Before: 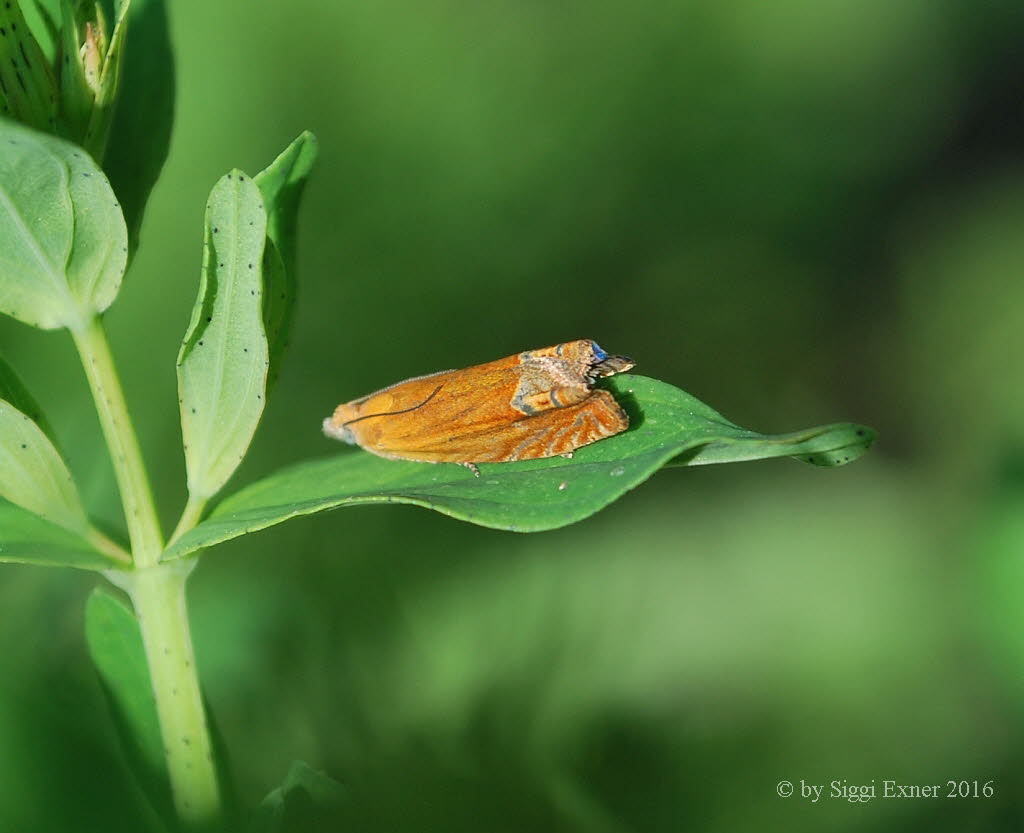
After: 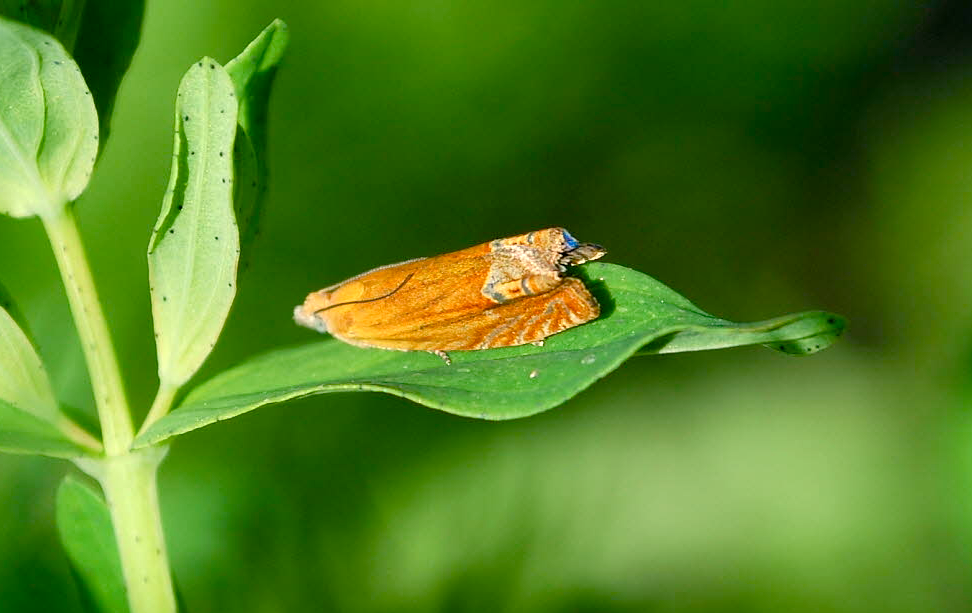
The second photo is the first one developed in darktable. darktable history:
crop and rotate: left 2.906%, top 13.592%, right 2.147%, bottom 12.725%
tone equalizer: -8 EV -0.389 EV, -7 EV -0.427 EV, -6 EV -0.365 EV, -5 EV -0.216 EV, -3 EV 0.243 EV, -2 EV 0.304 EV, -1 EV 0.4 EV, +0 EV 0.406 EV
color balance rgb: highlights gain › chroma 3.053%, highlights gain › hue 78.04°, global offset › luminance -0.43%, perceptual saturation grading › global saturation 20%, perceptual saturation grading › highlights -24.717%, perceptual saturation grading › shadows 49.661%
